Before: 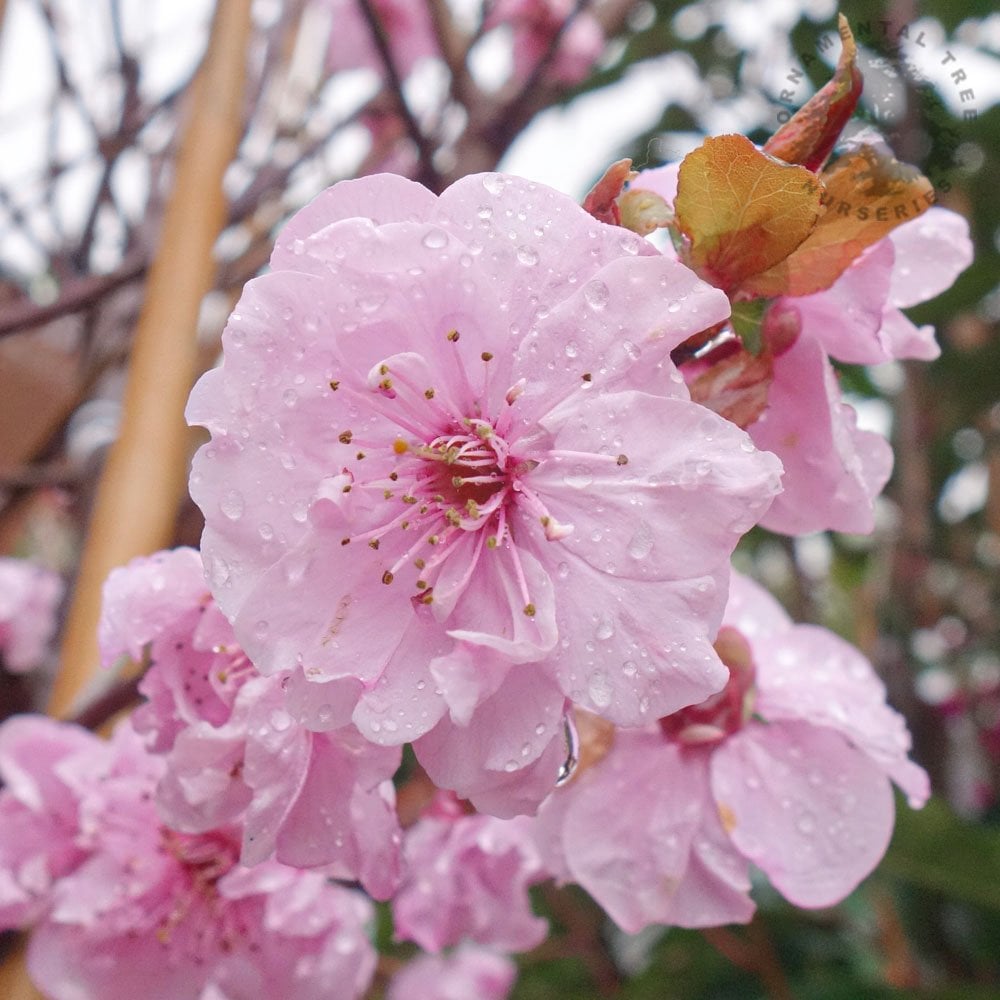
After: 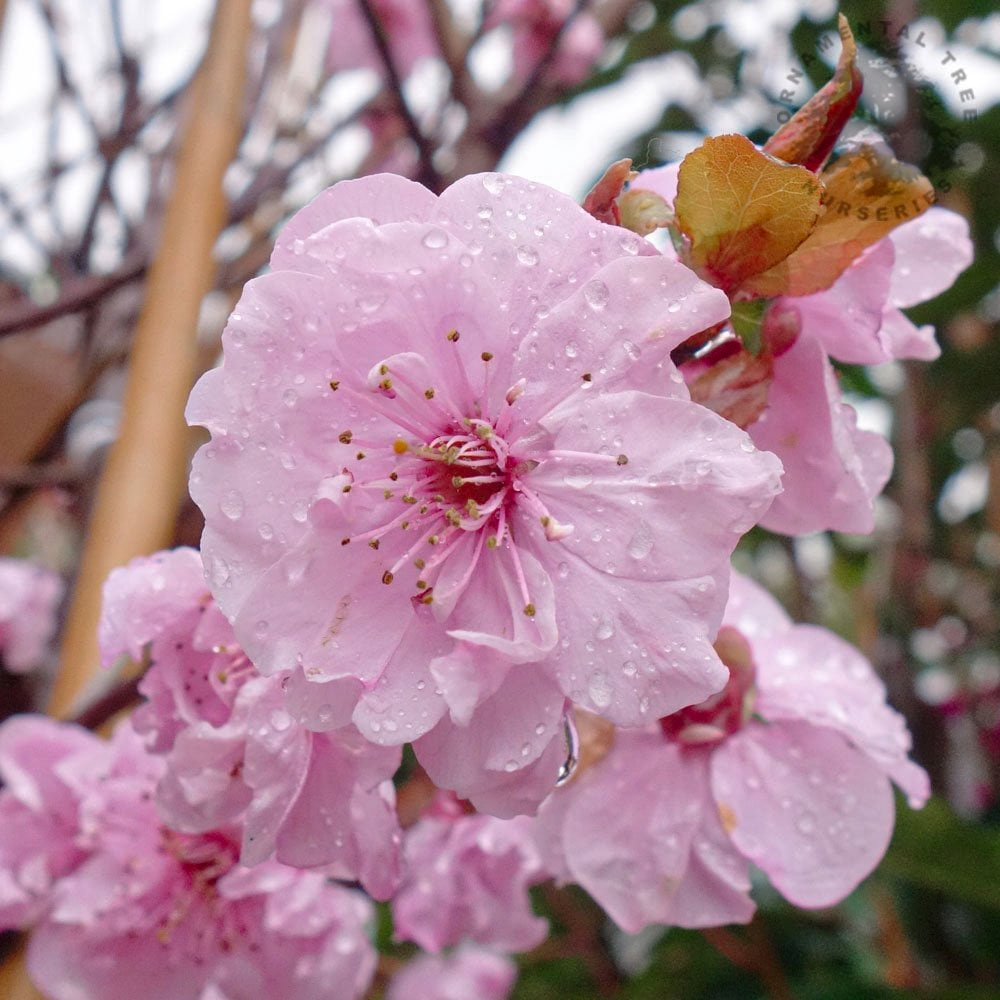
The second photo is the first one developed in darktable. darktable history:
tone curve: curves: ch0 [(0, 0) (0.106, 0.041) (0.256, 0.197) (0.37, 0.336) (0.513, 0.481) (0.667, 0.629) (1, 1)]; ch1 [(0, 0) (0.502, 0.505) (0.553, 0.577) (1, 1)]; ch2 [(0, 0) (0.5, 0.495) (0.56, 0.544) (1, 1)], preserve colors none
